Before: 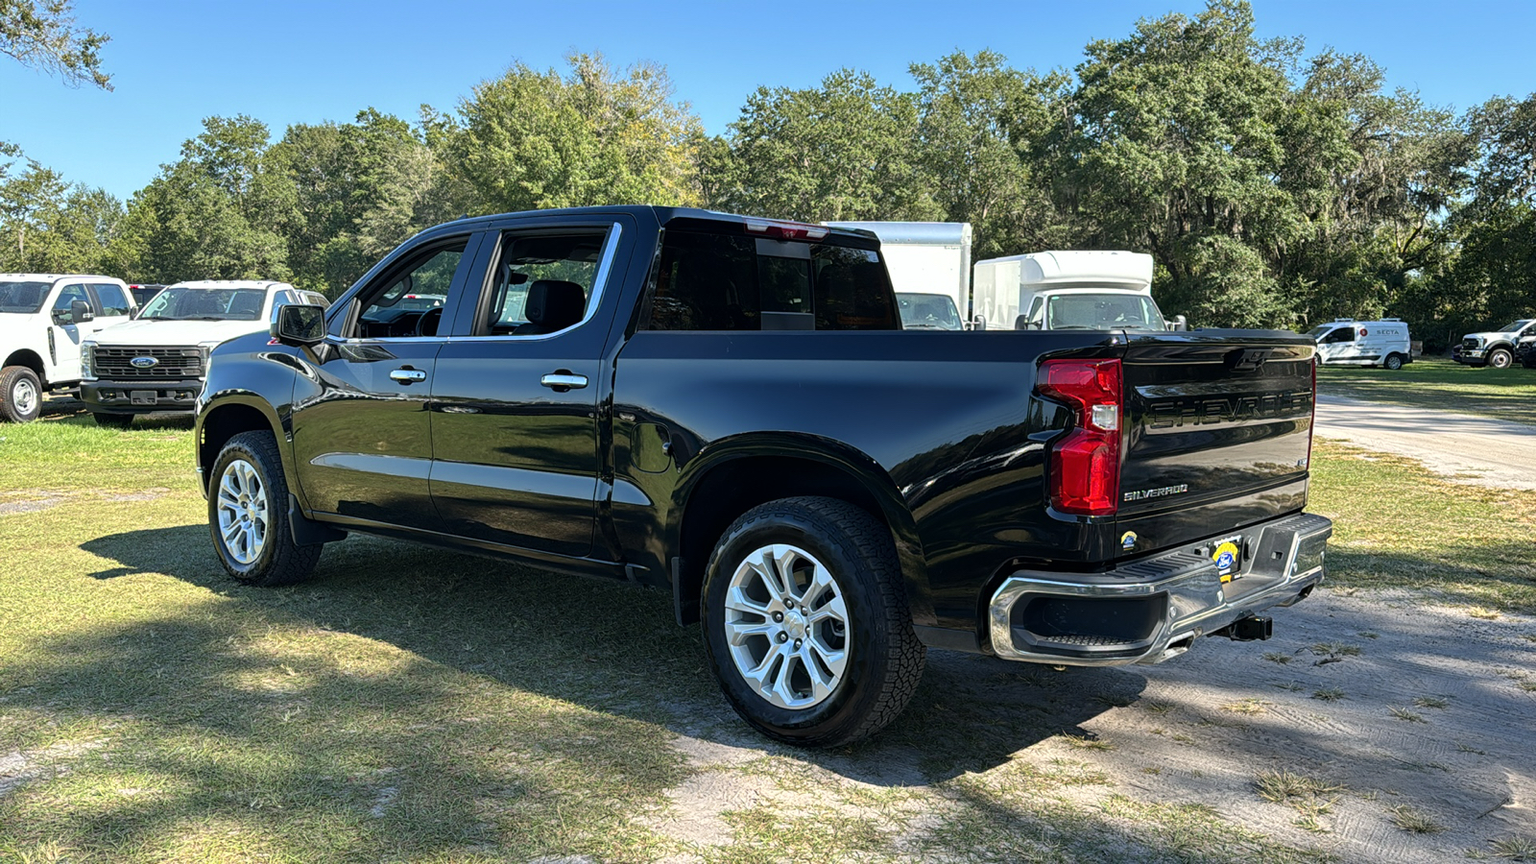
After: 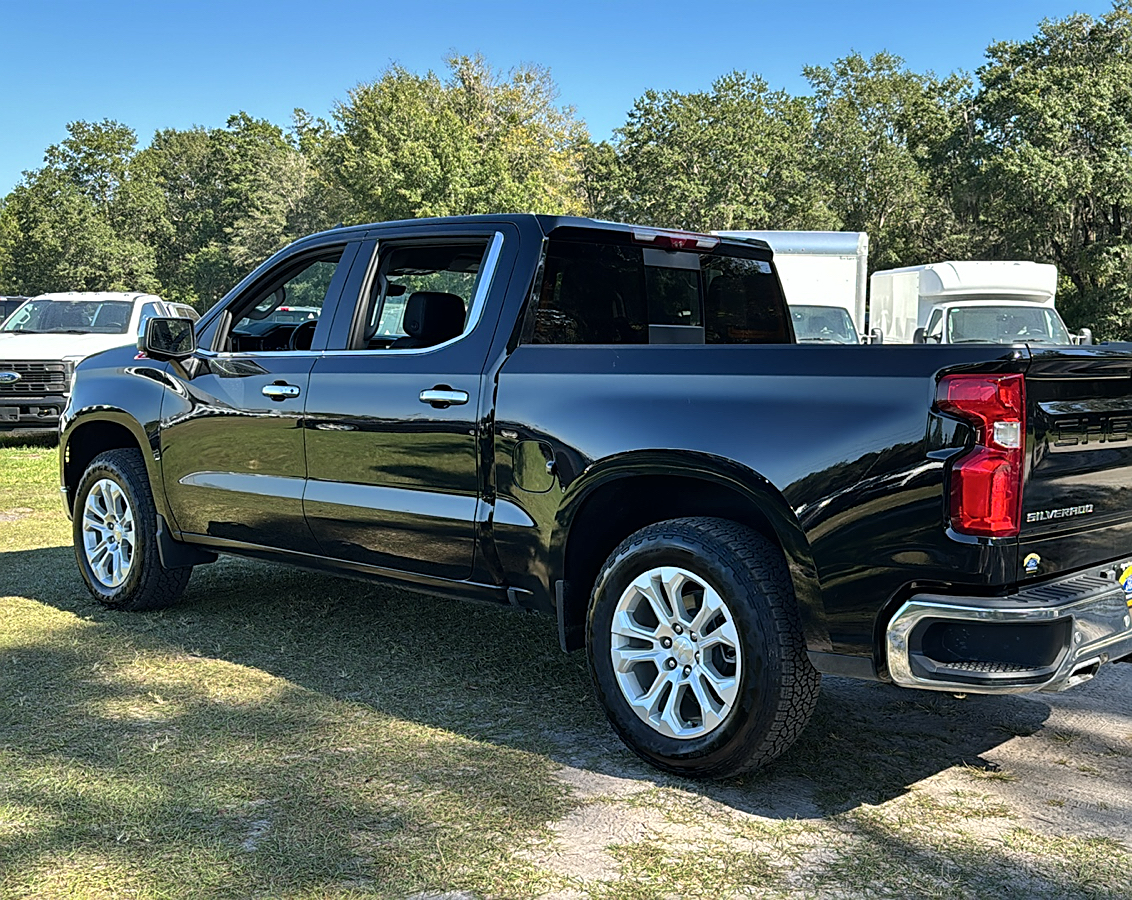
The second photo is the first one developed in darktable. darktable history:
shadows and highlights: soften with gaussian
crop and rotate: left 9.061%, right 20.142%
sharpen: on, module defaults
